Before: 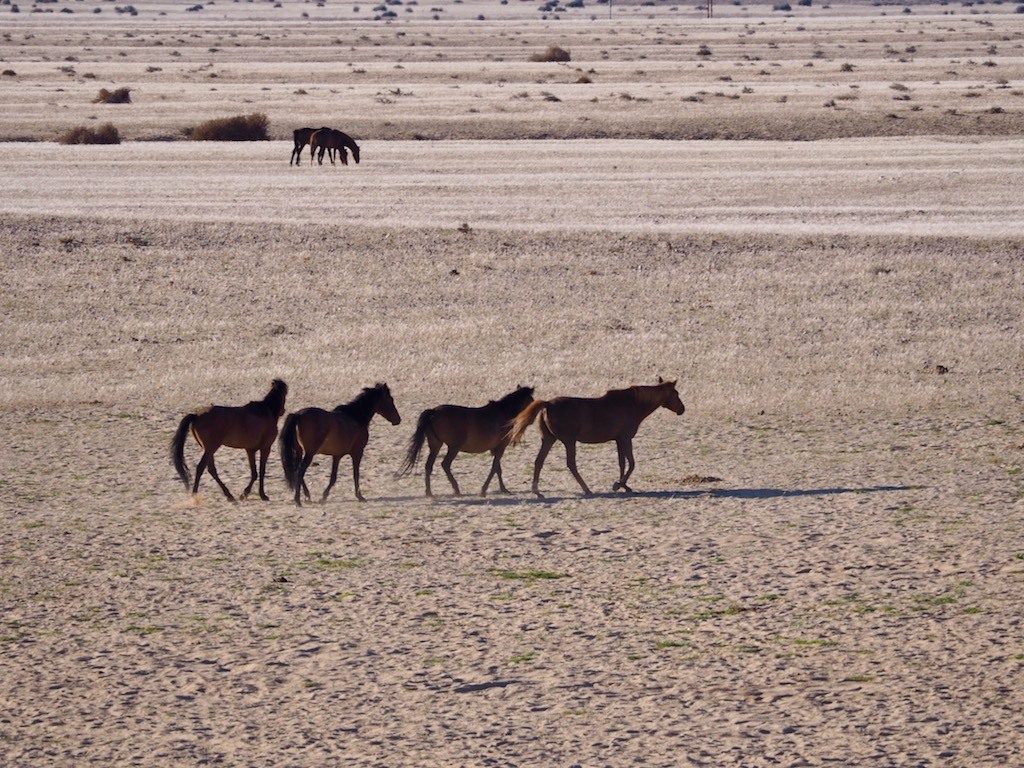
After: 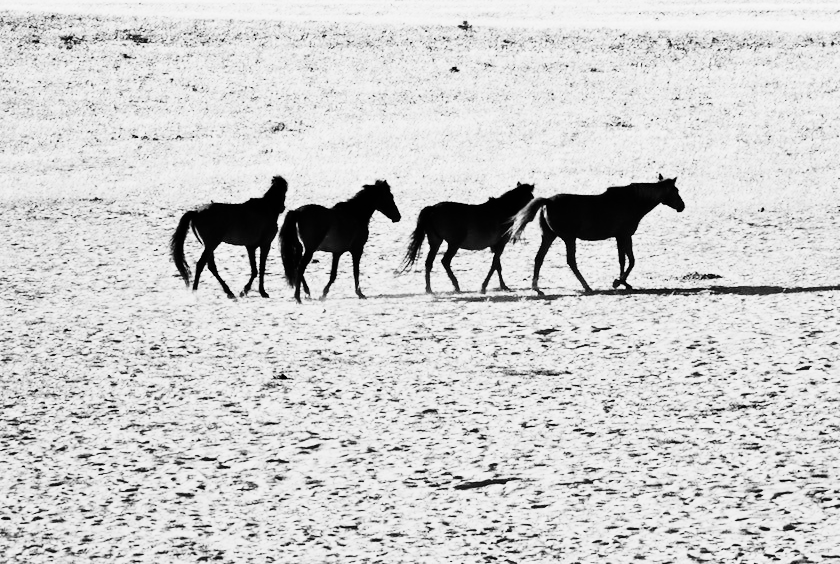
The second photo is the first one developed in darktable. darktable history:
local contrast: mode bilateral grid, contrast 20, coarseness 50, detail 102%, midtone range 0.2
crop: top 26.531%, right 17.959%
rgb curve: curves: ch0 [(0, 0) (0.21, 0.15) (0.24, 0.21) (0.5, 0.75) (0.75, 0.96) (0.89, 0.99) (1, 1)]; ch1 [(0, 0.02) (0.21, 0.13) (0.25, 0.2) (0.5, 0.67) (0.75, 0.9) (0.89, 0.97) (1, 1)]; ch2 [(0, 0.02) (0.21, 0.13) (0.25, 0.2) (0.5, 0.67) (0.75, 0.9) (0.89, 0.97) (1, 1)], compensate middle gray true
monochrome: a -11.7, b 1.62, size 0.5, highlights 0.38
contrast brightness saturation: contrast 0.22
